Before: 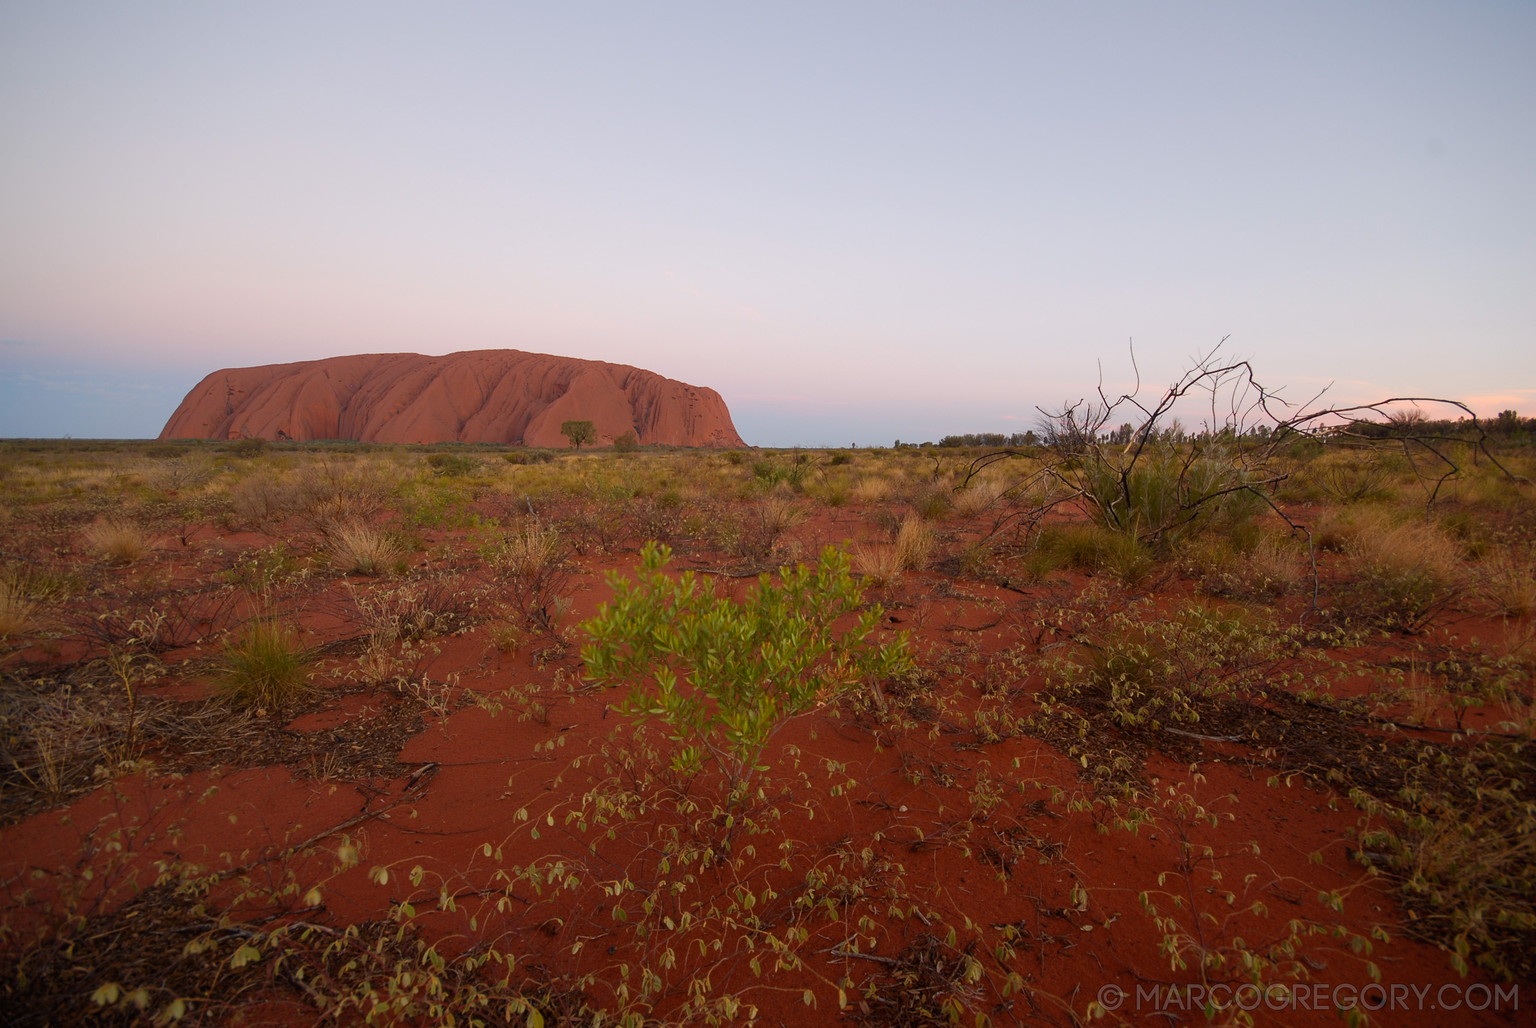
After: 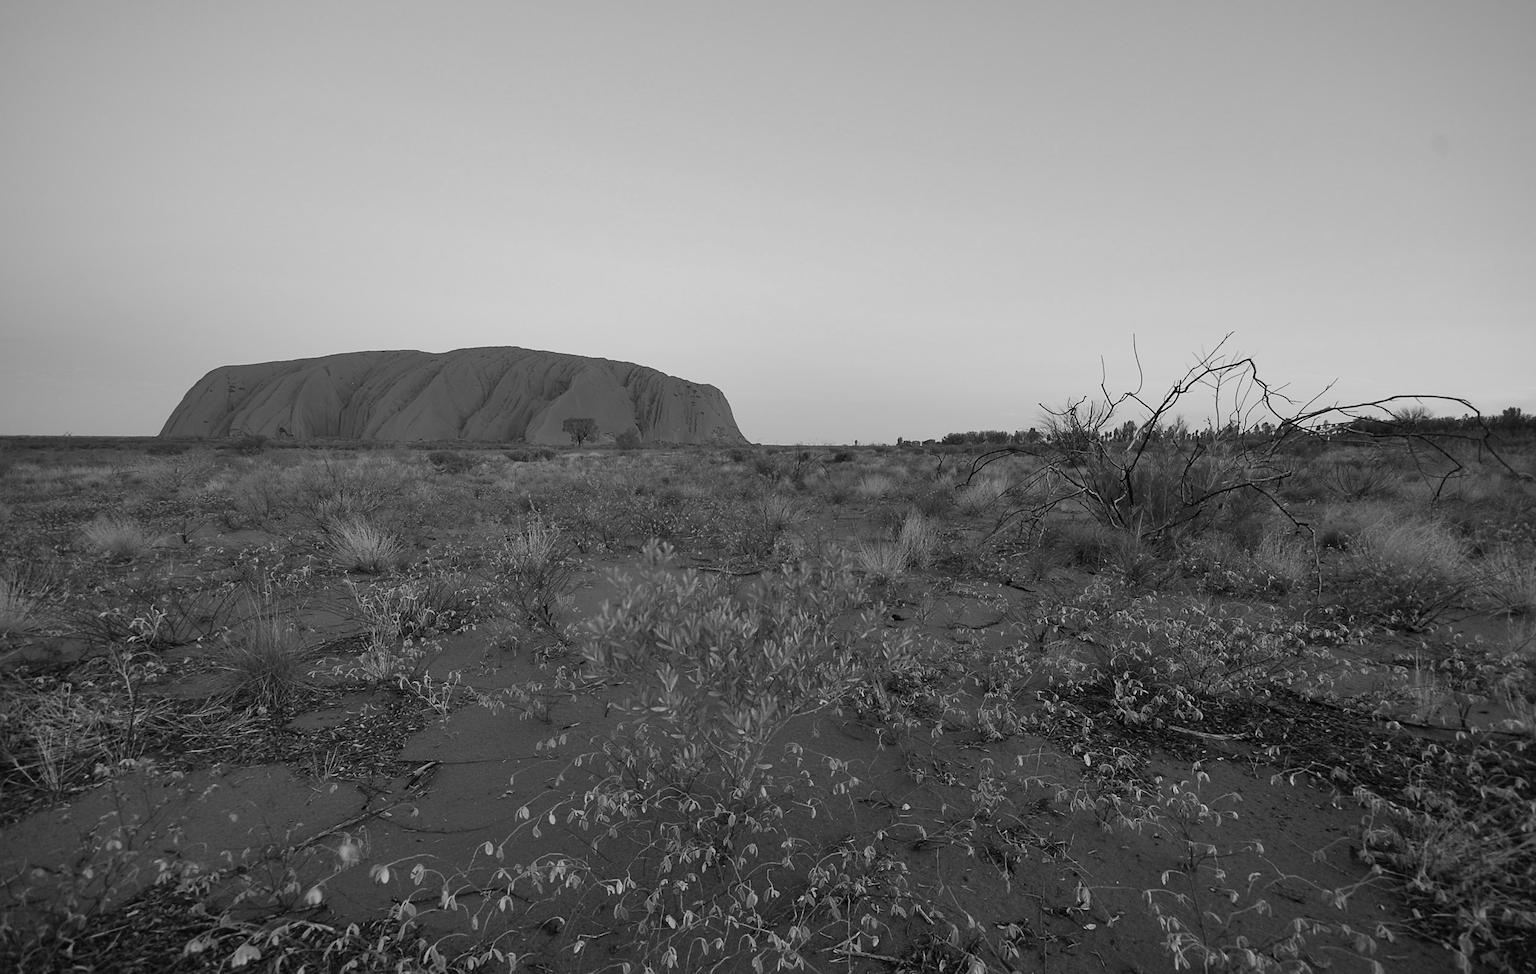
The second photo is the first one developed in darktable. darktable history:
shadows and highlights: shadows 52.54, soften with gaussian
color calibration: output gray [0.21, 0.42, 0.37, 0], illuminant as shot in camera, x 0.358, y 0.373, temperature 4628.91 K
sharpen: amount 0.212
crop: top 0.418%, right 0.265%, bottom 4.994%
color balance rgb: perceptual saturation grading › global saturation 30.858%, global vibrance 20%
contrast brightness saturation: contrast 0.043, saturation 0.165
color correction: highlights b* -0.016, saturation 0.489
